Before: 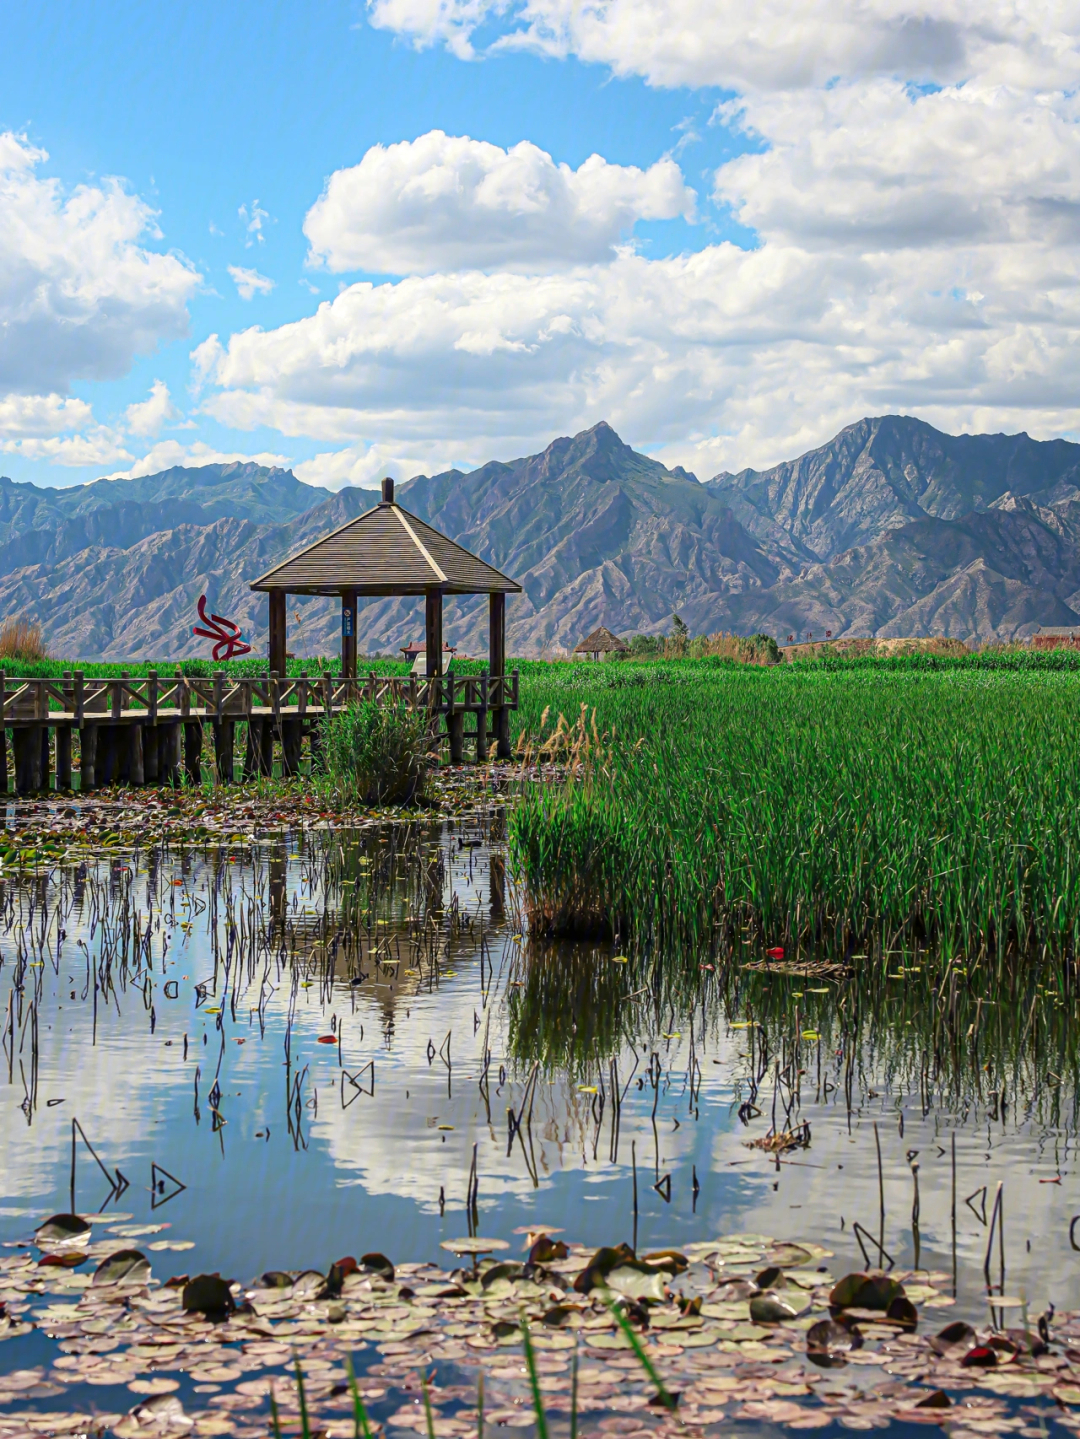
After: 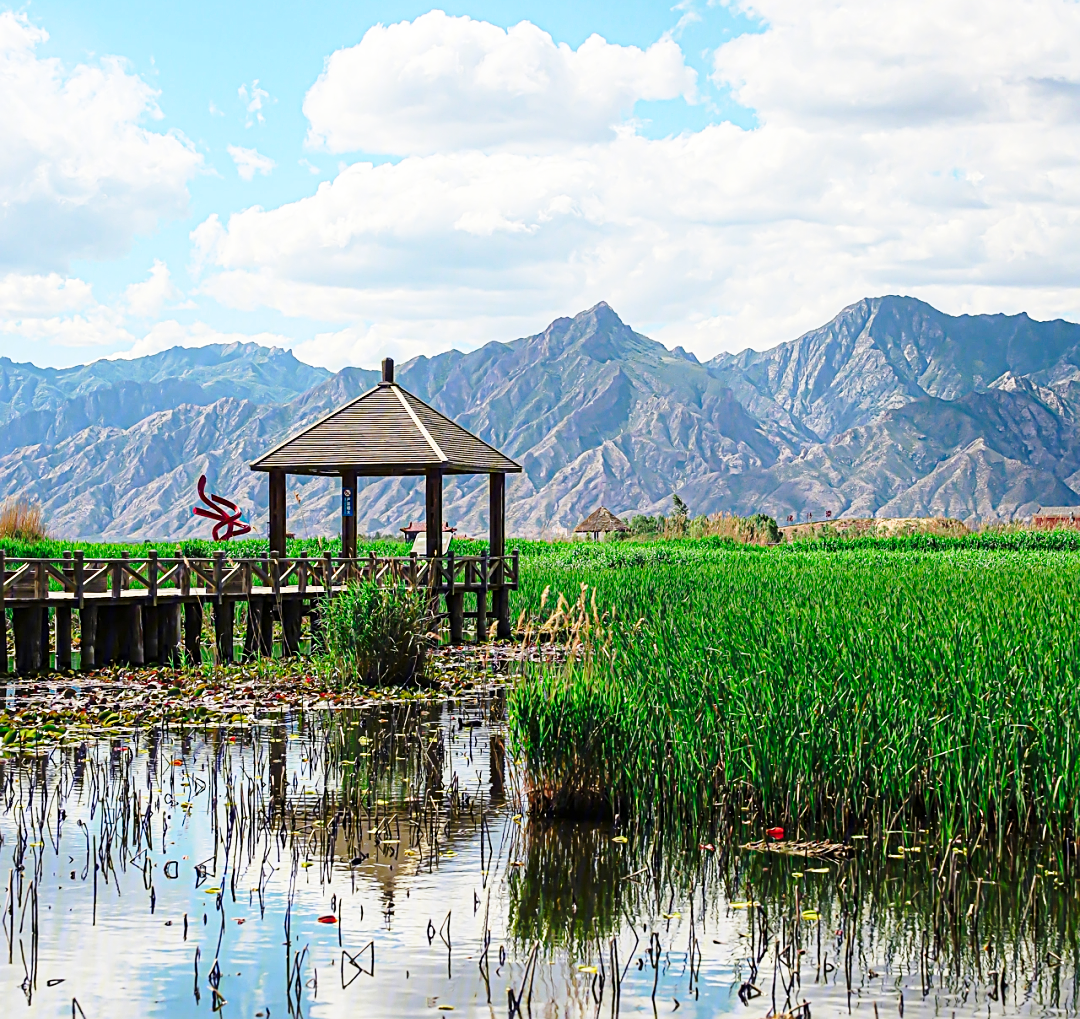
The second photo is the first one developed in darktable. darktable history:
base curve: curves: ch0 [(0, 0) (0.028, 0.03) (0.121, 0.232) (0.46, 0.748) (0.859, 0.968) (1, 1)], preserve colors none
crop and rotate: top 8.385%, bottom 20.733%
sharpen: on, module defaults
